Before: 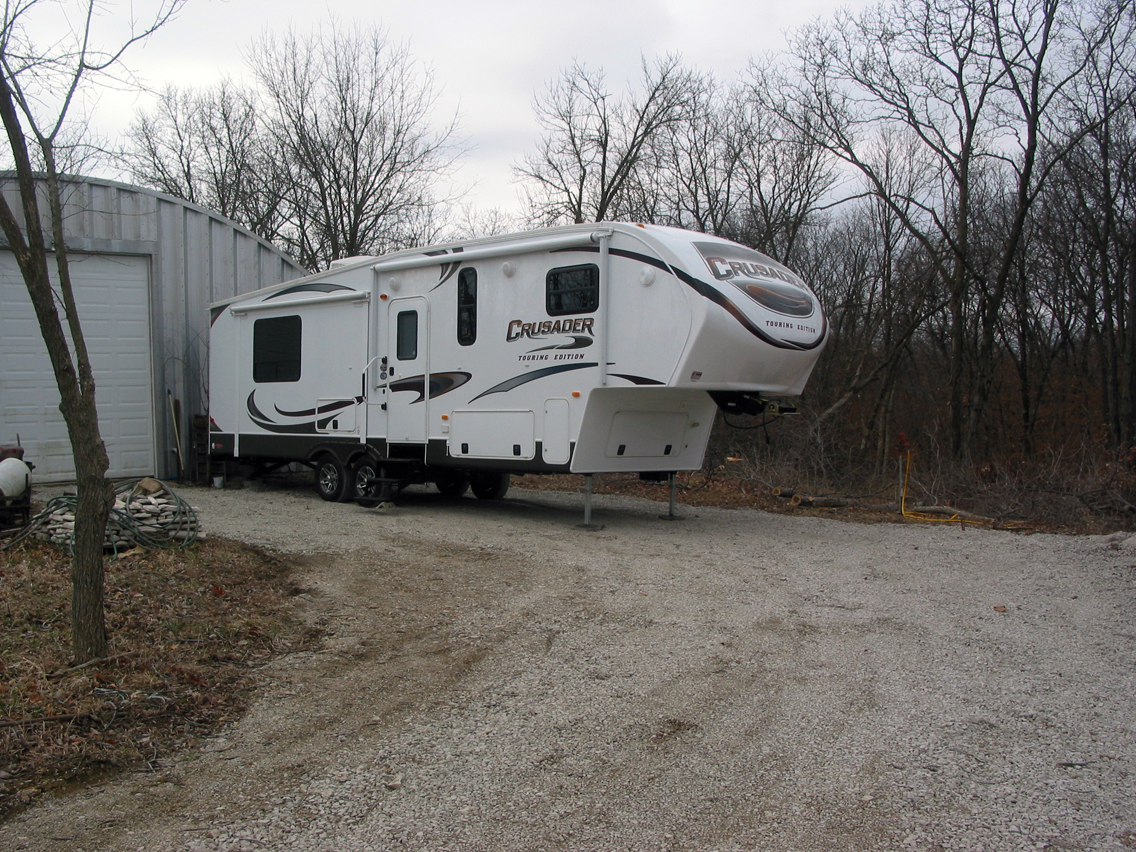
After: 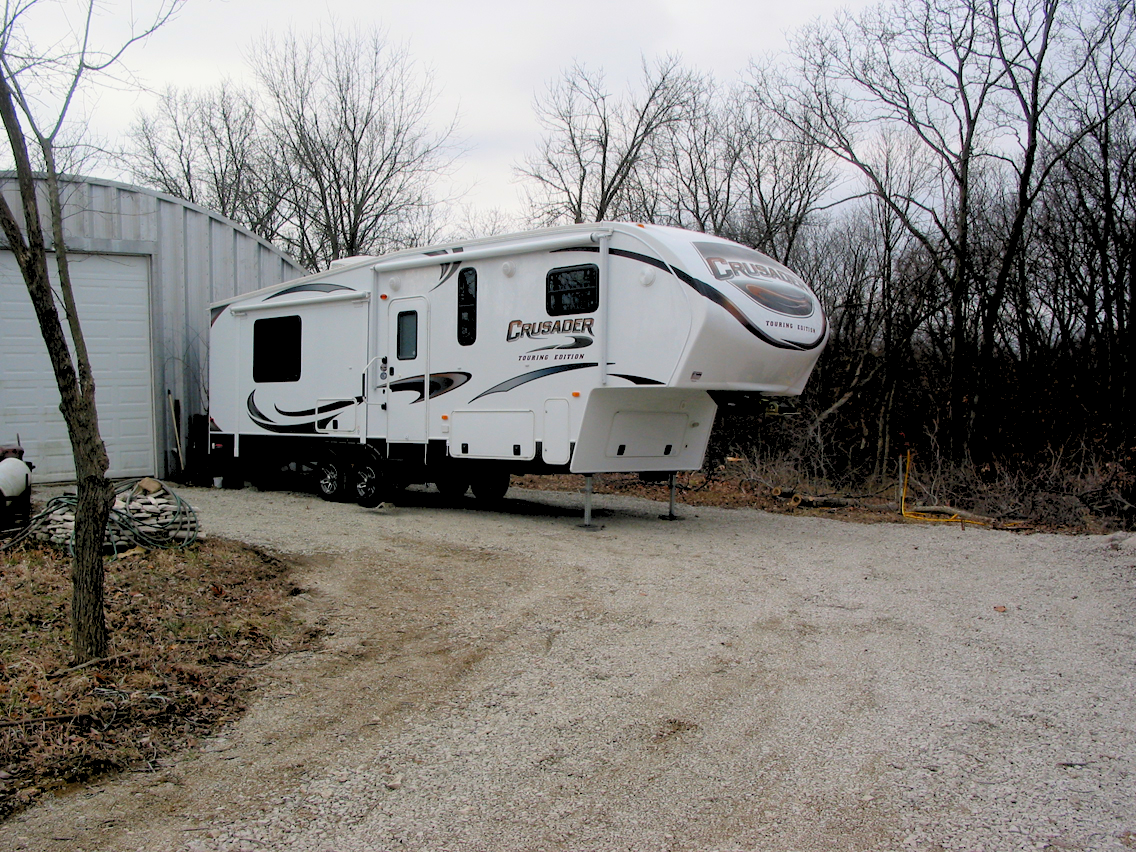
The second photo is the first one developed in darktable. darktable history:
exposure: black level correction 0.006, exposure -0.226 EV, compensate highlight preservation false
levels: levels [0.093, 0.434, 0.988]
